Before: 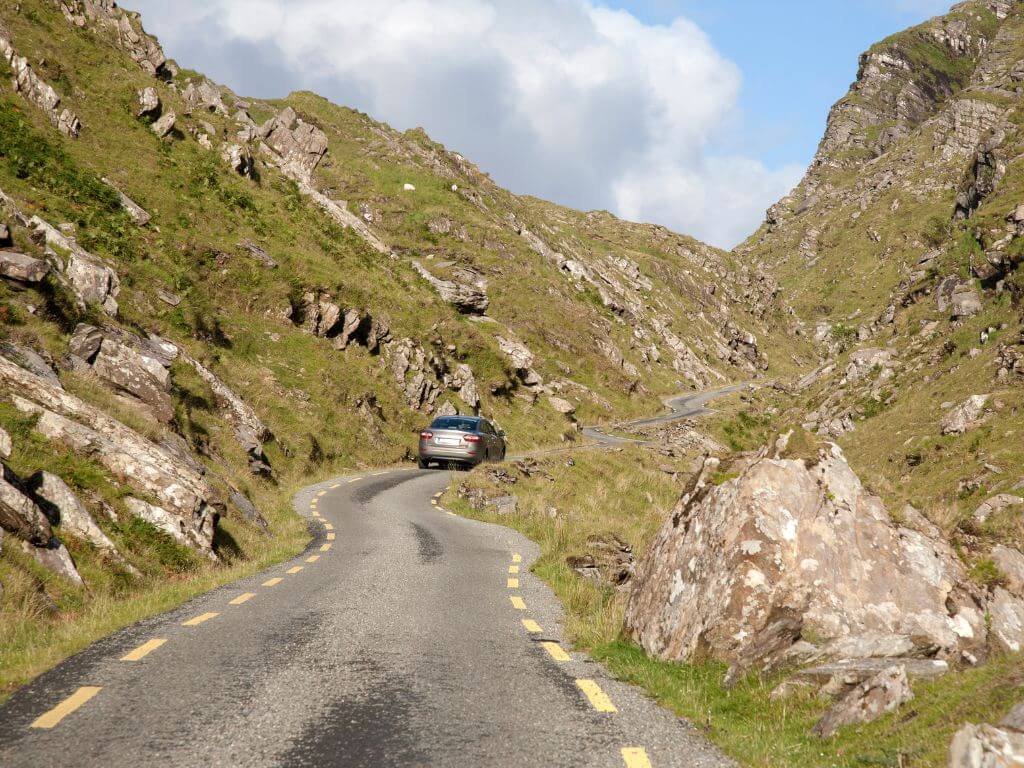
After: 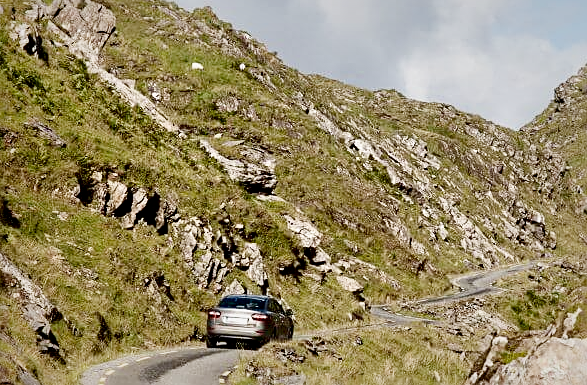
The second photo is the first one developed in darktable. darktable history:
crop: left 20.744%, top 15.881%, right 21.9%, bottom 33.915%
local contrast: mode bilateral grid, contrast 43, coarseness 70, detail 215%, midtone range 0.2
sharpen: on, module defaults
filmic rgb: black relative exposure -7.19 EV, white relative exposure 5.37 EV, hardness 3.02, add noise in highlights 0.002, preserve chrominance no, color science v3 (2019), use custom middle-gray values true, contrast in highlights soft
